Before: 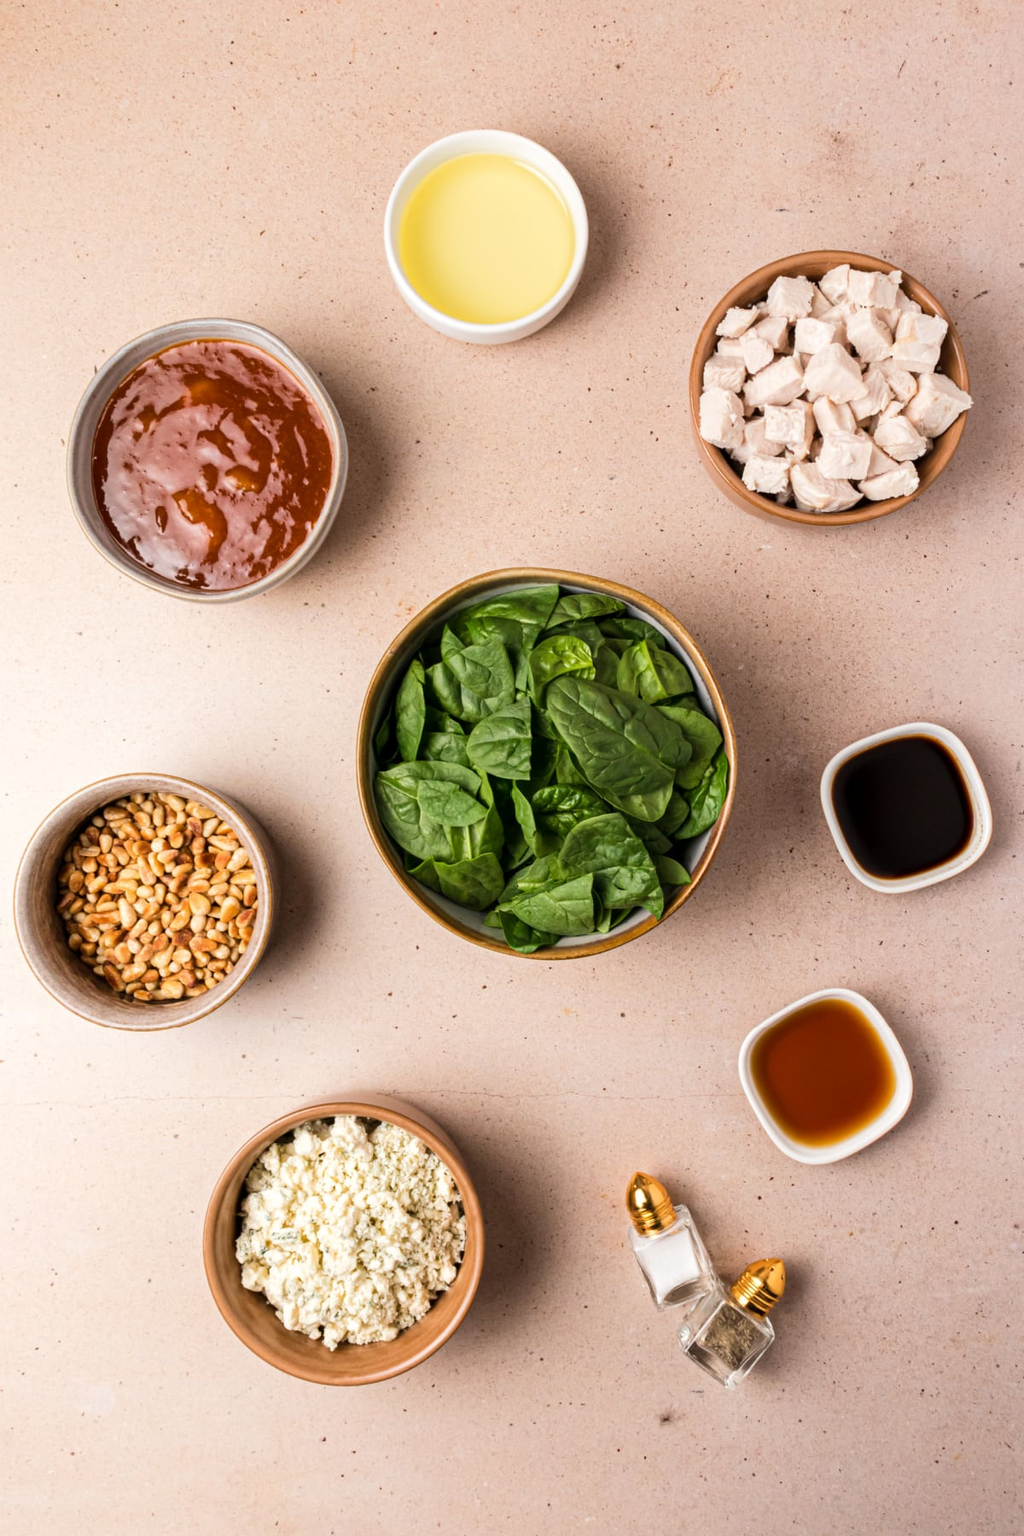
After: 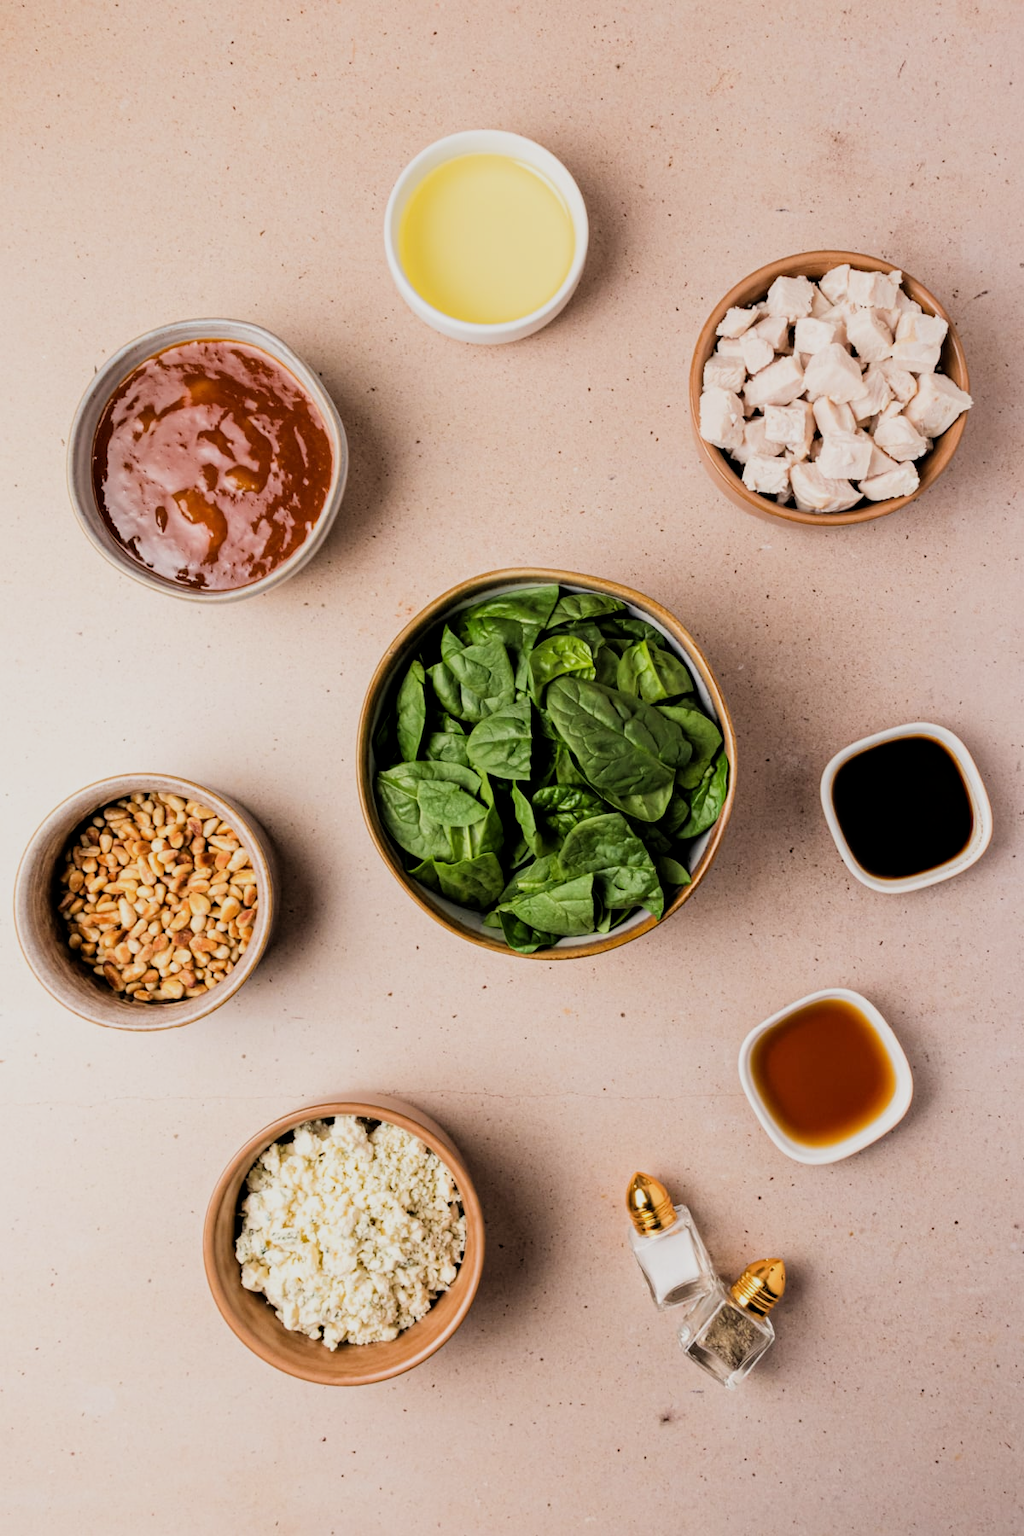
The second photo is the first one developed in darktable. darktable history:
filmic rgb: black relative exposure -7.73 EV, white relative exposure 4.4 EV, target black luminance 0%, hardness 3.76, latitude 50.72%, contrast 1.063, highlights saturation mix 9.1%, shadows ↔ highlights balance -0.279%
